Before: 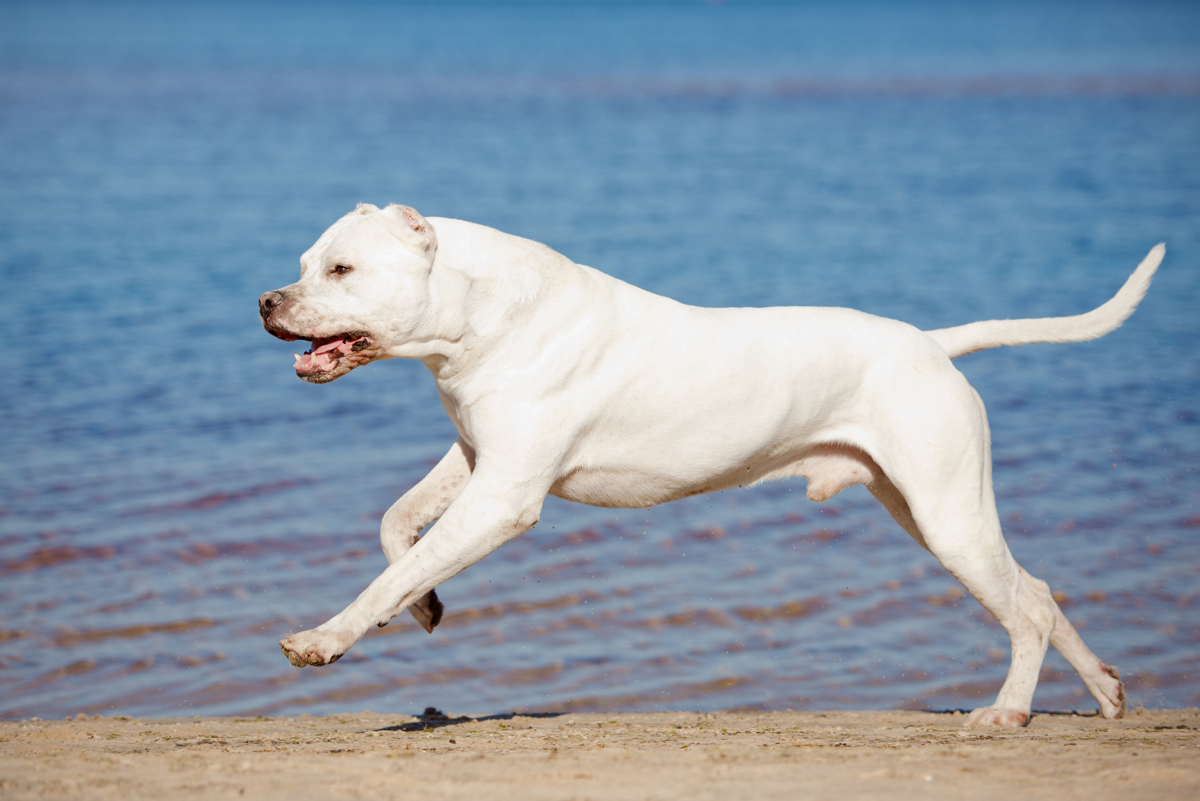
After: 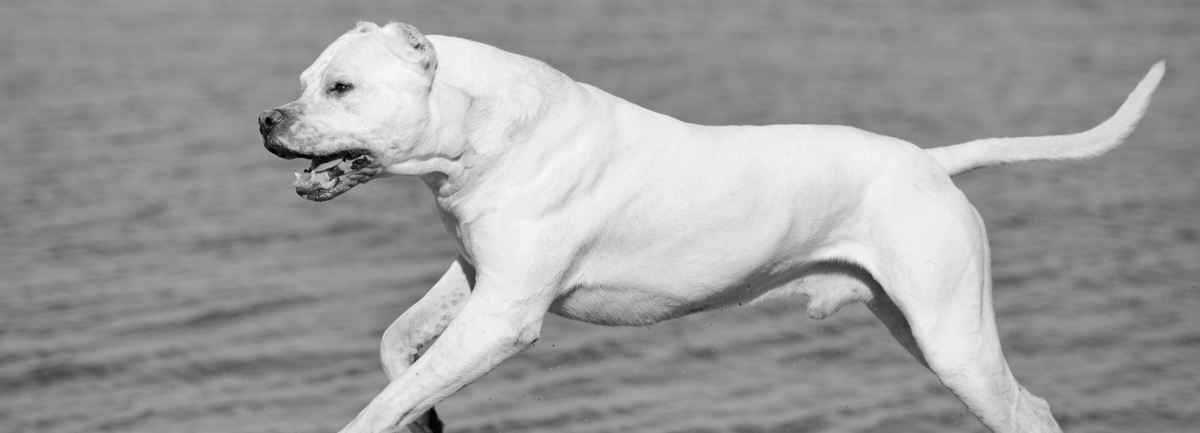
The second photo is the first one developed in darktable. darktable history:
crop and rotate: top 22.842%, bottom 23.038%
color calibration: output gray [0.21, 0.42, 0.37, 0], illuminant custom, x 0.368, y 0.373, temperature 4333.62 K
shadows and highlights: low approximation 0.01, soften with gaussian
